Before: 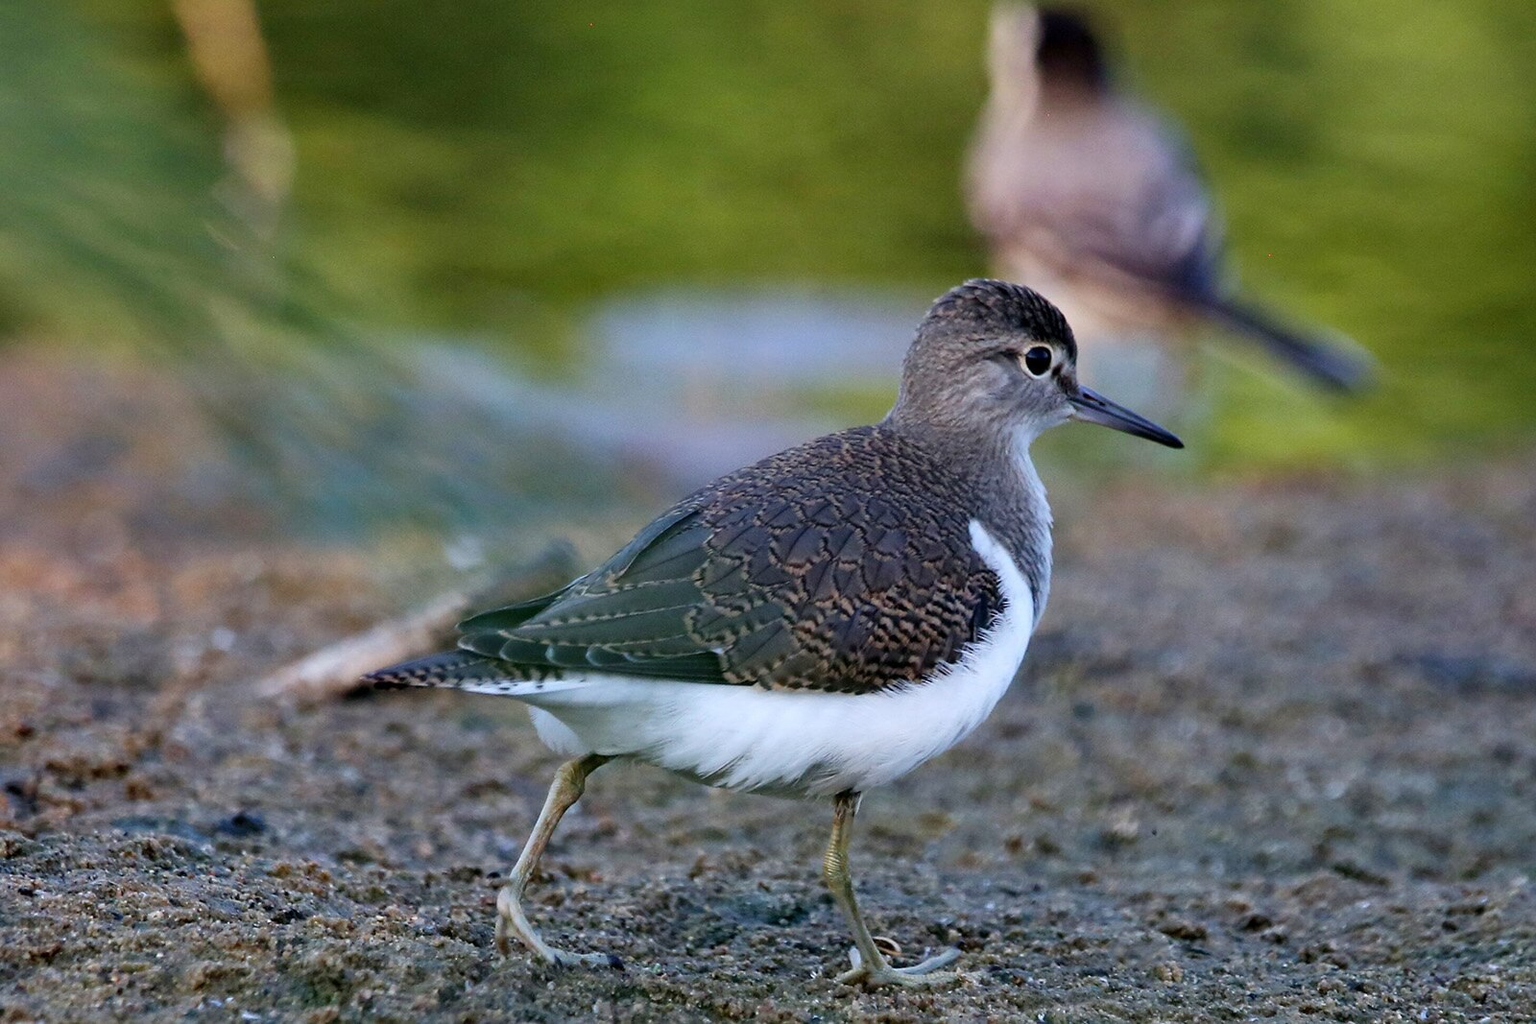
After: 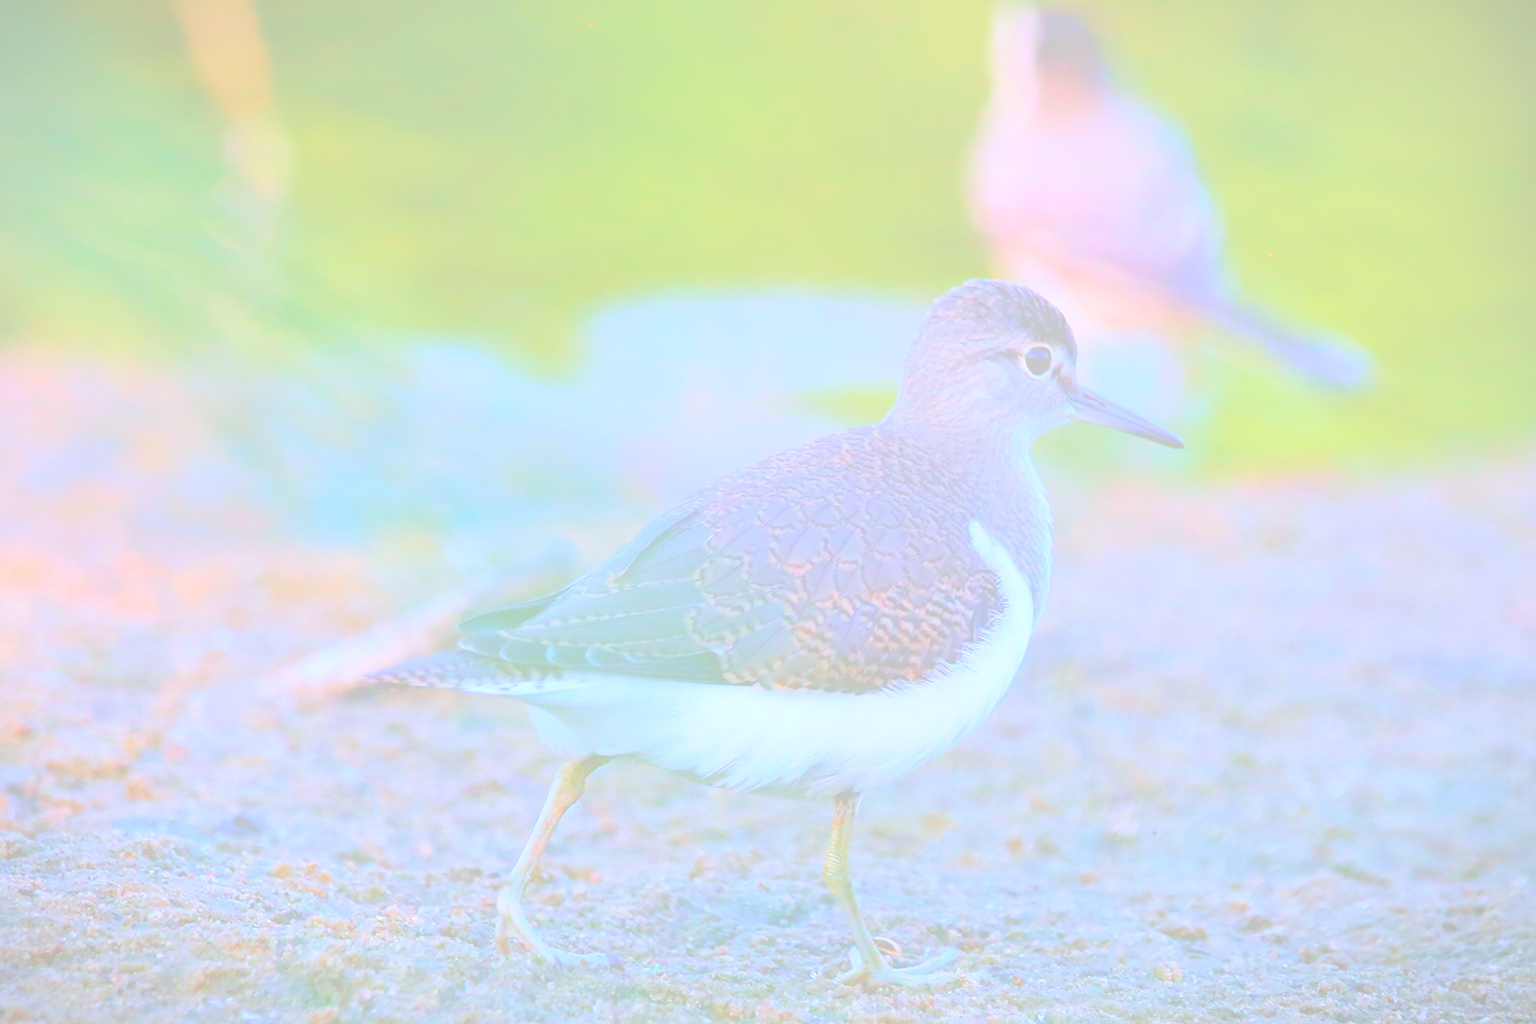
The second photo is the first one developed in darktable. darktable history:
color calibration: illuminant as shot in camera, x 0.366, y 0.378, temperature 4425.7 K, saturation algorithm version 1 (2020)
velvia: on, module defaults
vignetting: fall-off start 100%, brightness -0.282, width/height ratio 1.31
bloom: size 85%, threshold 5%, strength 85%
